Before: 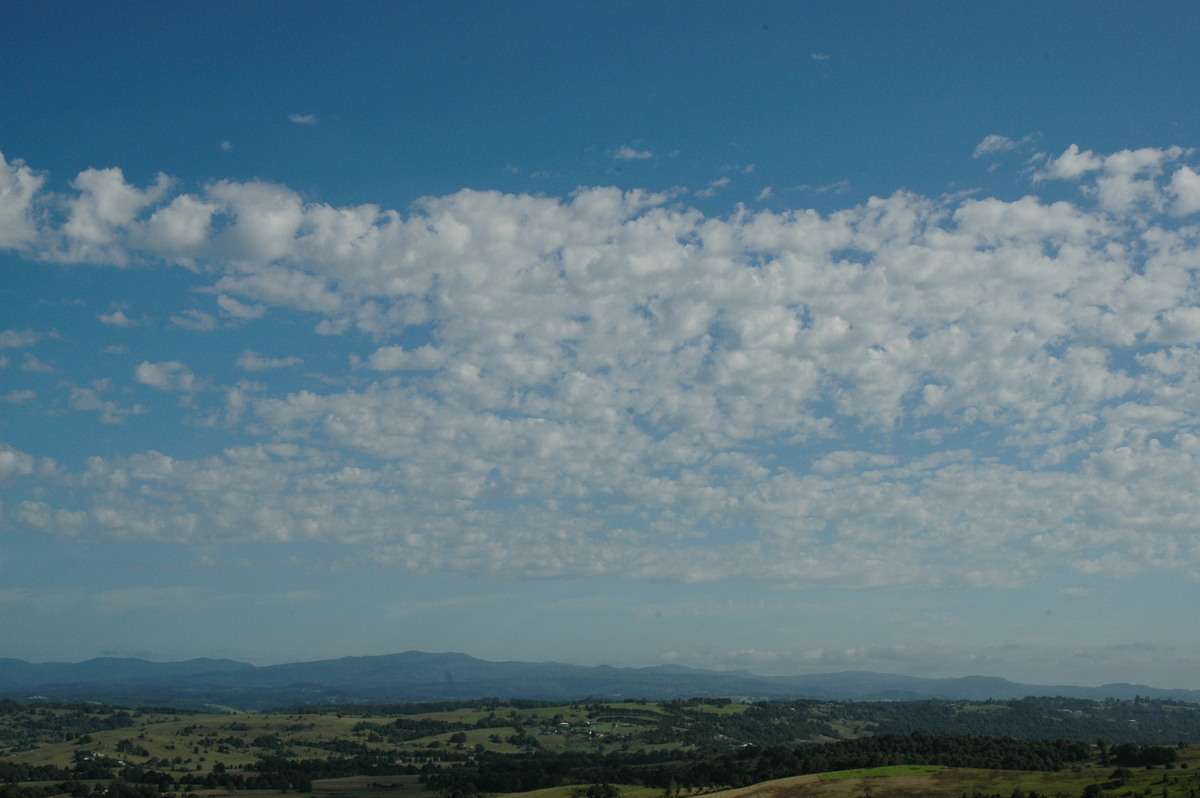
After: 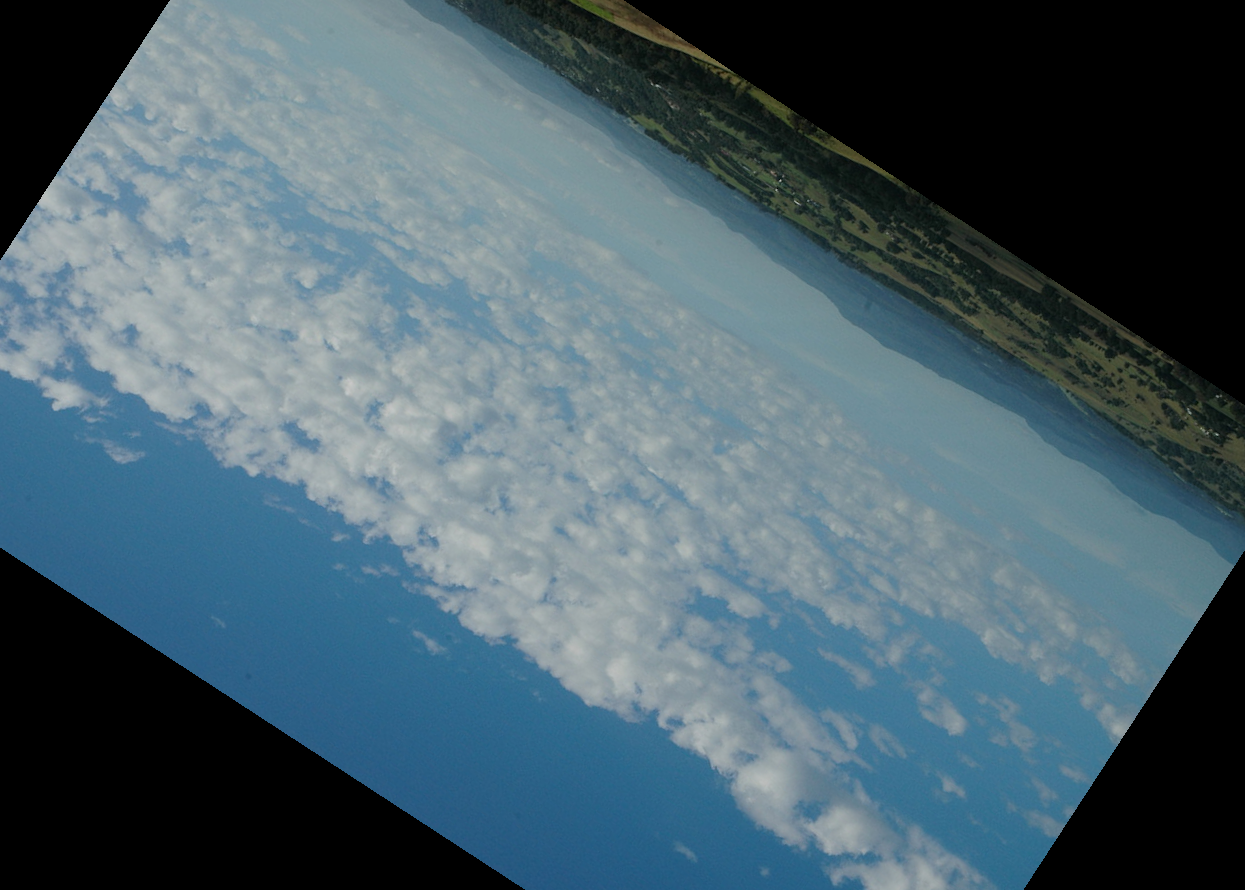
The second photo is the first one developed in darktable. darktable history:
base curve: curves: ch0 [(0, 0) (0.472, 0.508) (1, 1)]
crop and rotate: angle 146.91°, left 9.1%, top 15.614%, right 4.489%, bottom 17.15%
